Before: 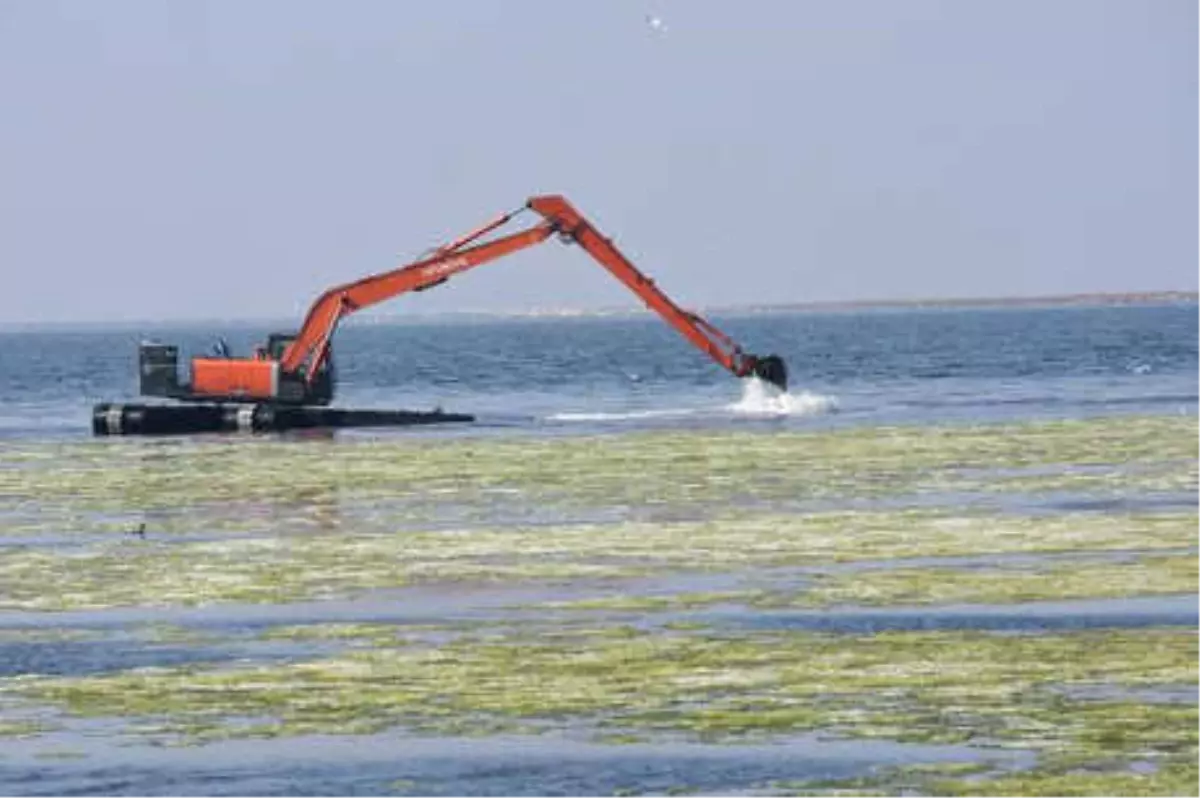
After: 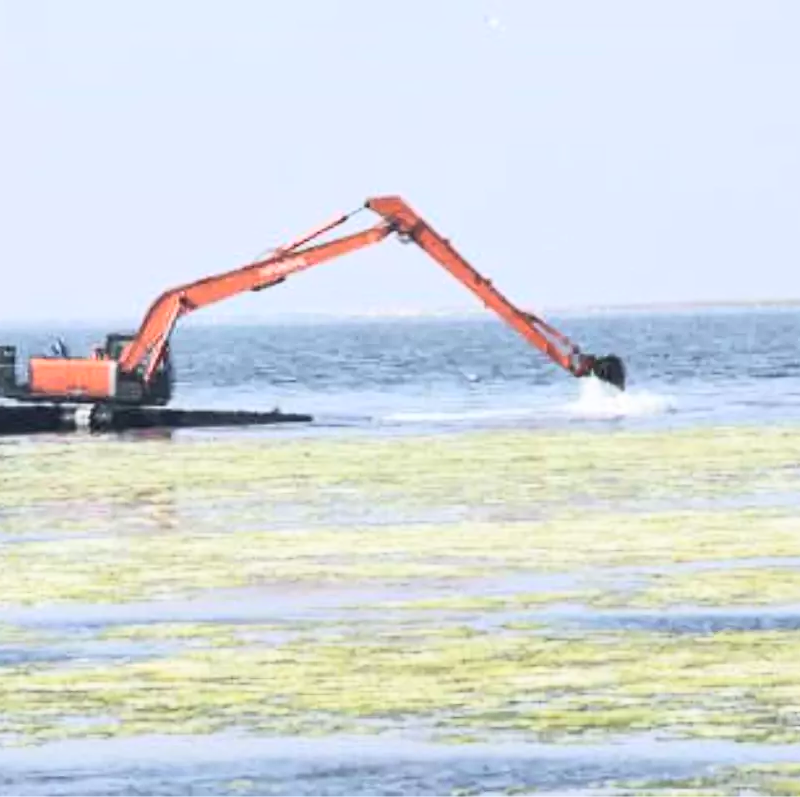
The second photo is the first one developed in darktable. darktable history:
contrast brightness saturation: contrast 0.378, brightness 0.523
crop and rotate: left 13.503%, right 19.796%
